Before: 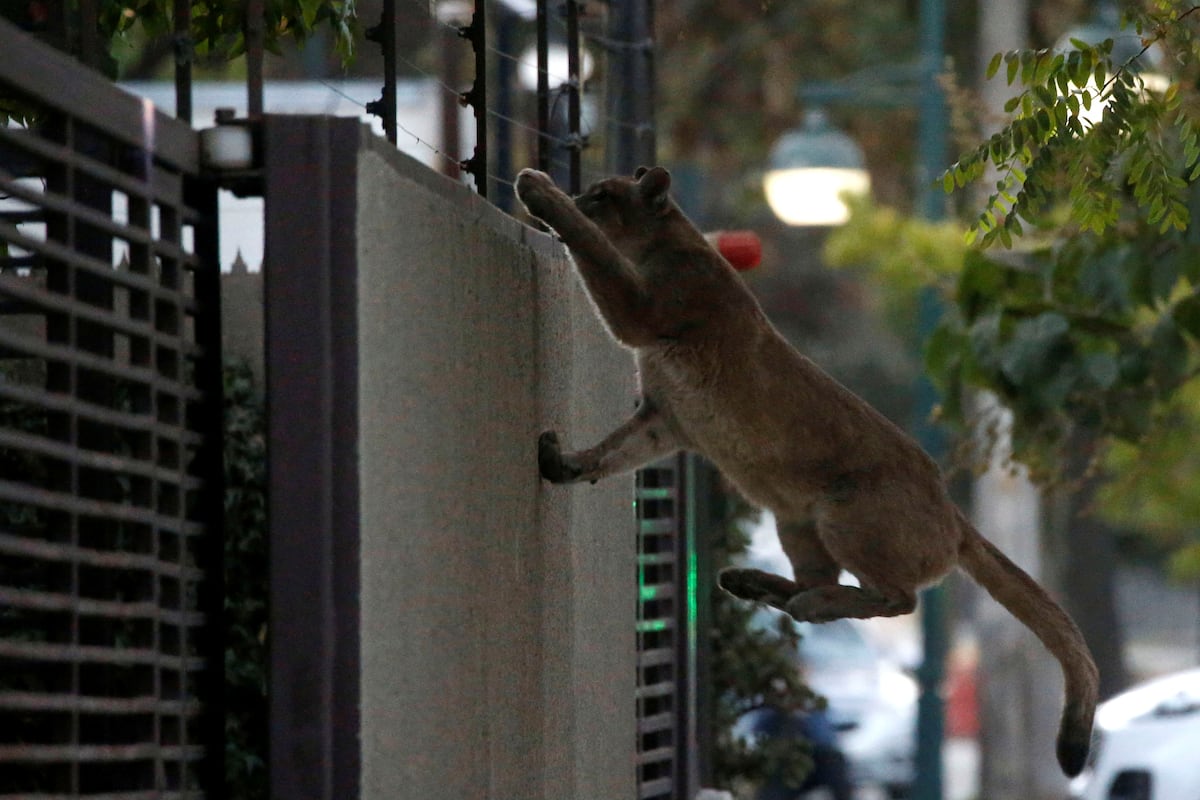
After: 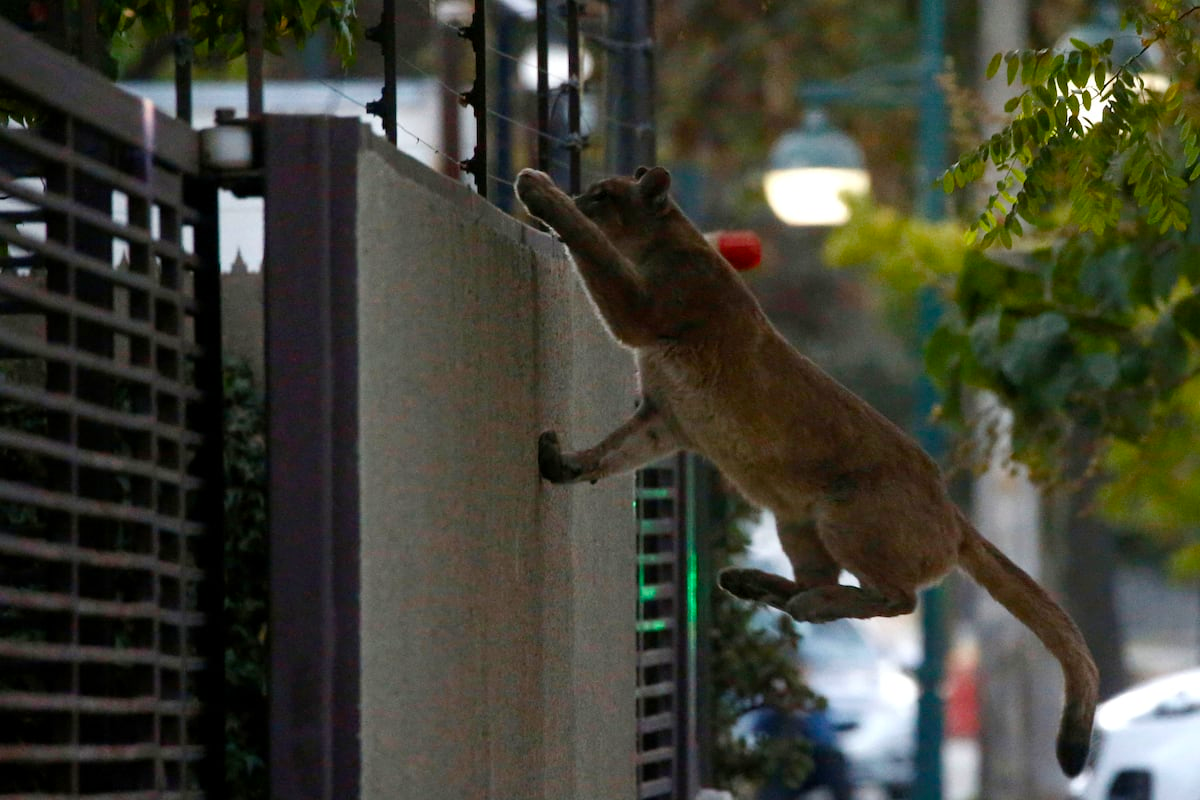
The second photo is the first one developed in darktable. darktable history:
color balance rgb: linear chroma grading › global chroma 0.528%, perceptual saturation grading › global saturation 20%, perceptual saturation grading › highlights -25.059%, perceptual saturation grading › shadows 25.033%, global vibrance 20%
